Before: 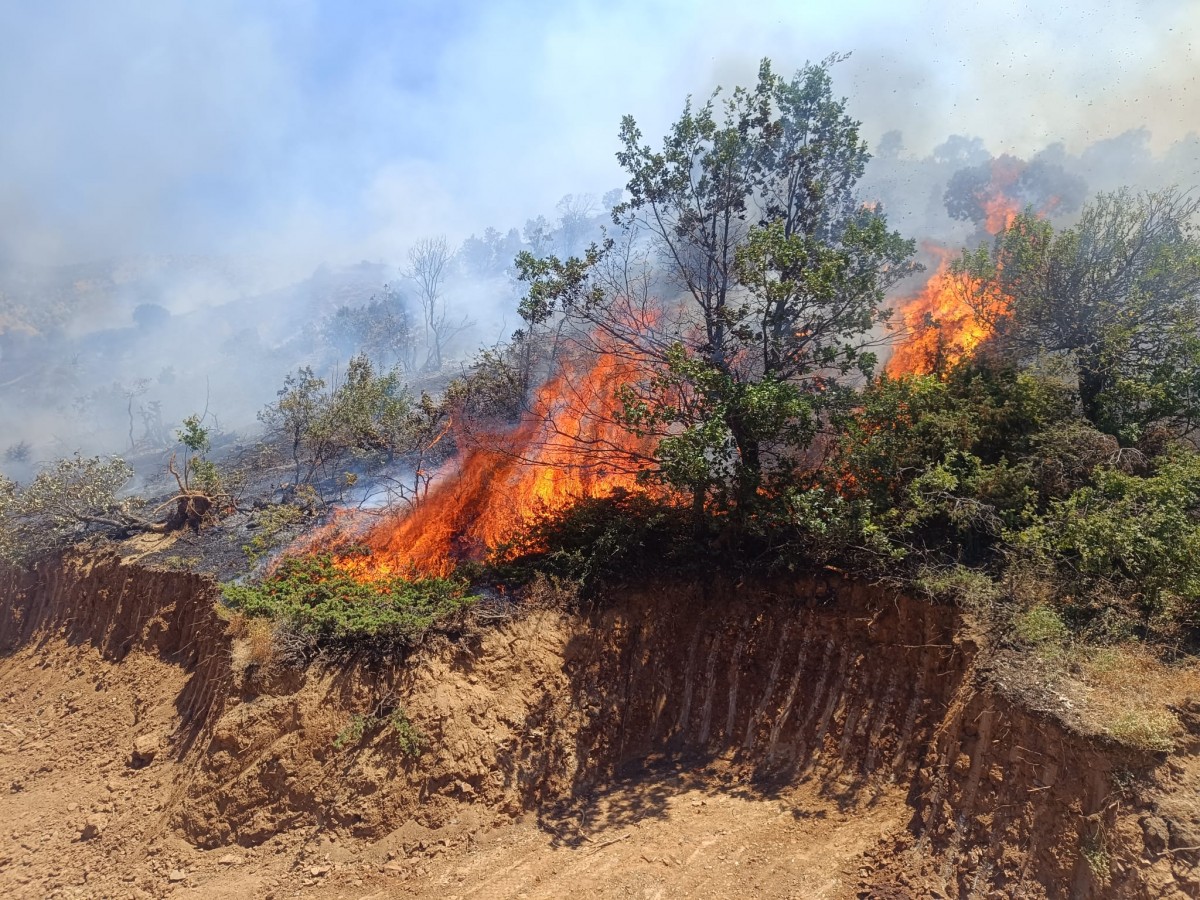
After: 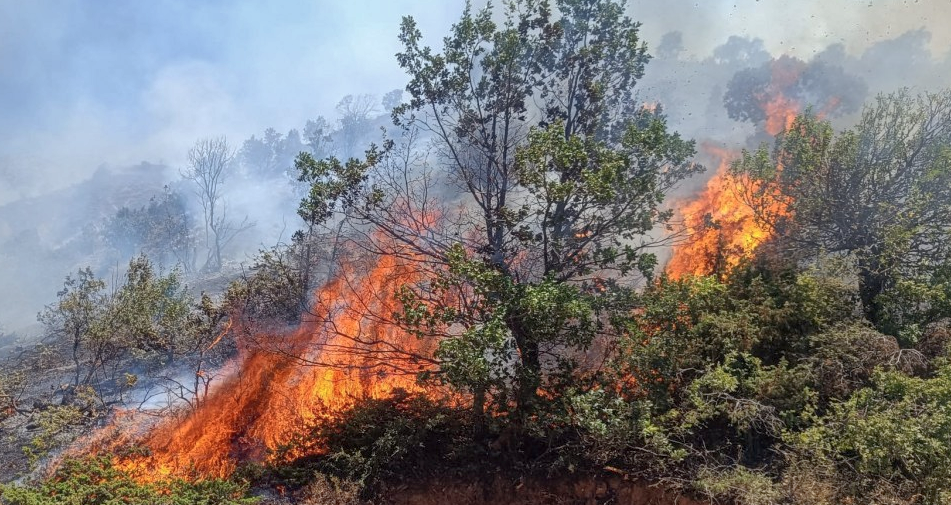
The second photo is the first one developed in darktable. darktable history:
local contrast: on, module defaults
contrast brightness saturation: saturation -0.066
crop: left 18.38%, top 11.101%, right 2.295%, bottom 32.718%
shadows and highlights: on, module defaults
